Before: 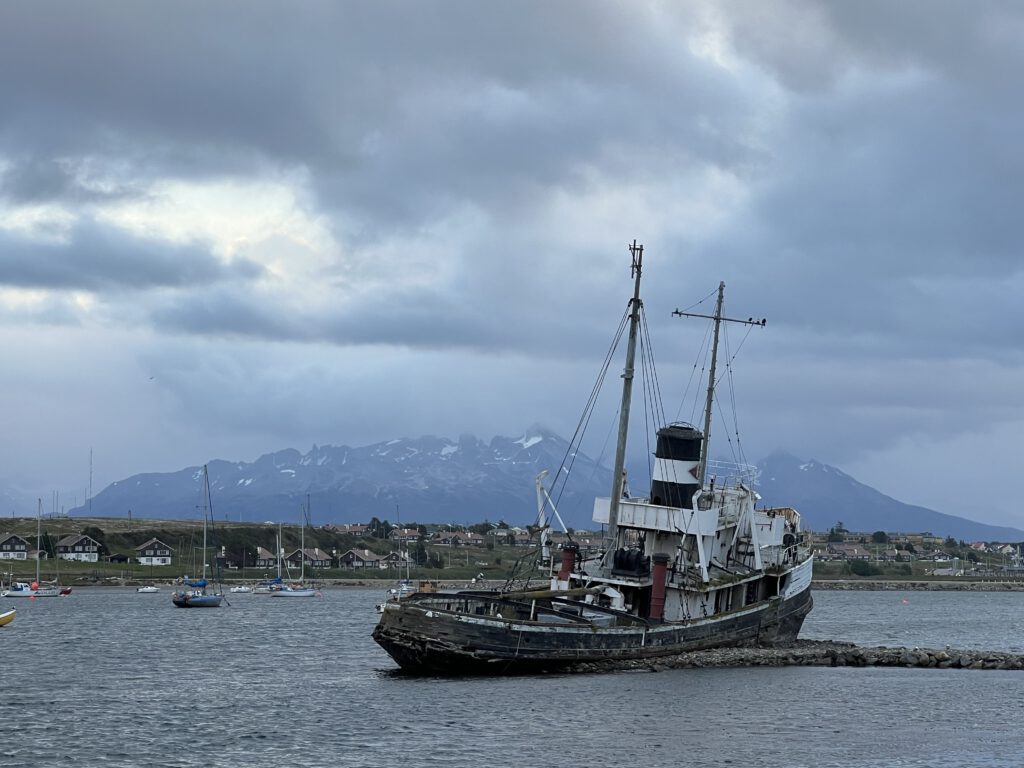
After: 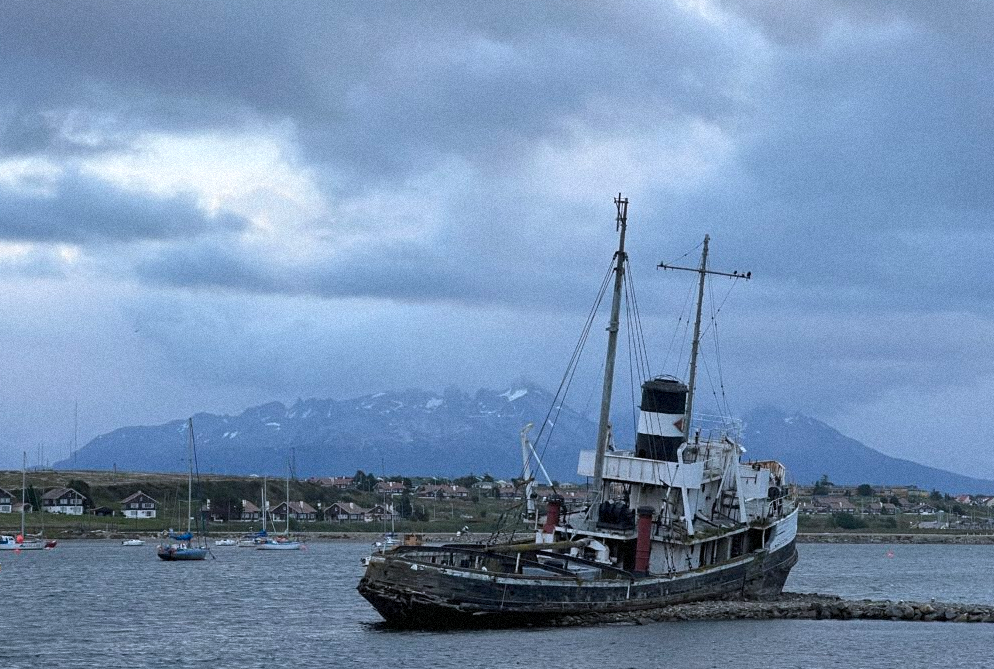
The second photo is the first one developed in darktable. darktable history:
grain: mid-tones bias 0%
rotate and perspective: automatic cropping original format, crop left 0, crop top 0
crop: left 1.507%, top 6.147%, right 1.379%, bottom 6.637%
color calibration: illuminant as shot in camera, x 0.358, y 0.373, temperature 4628.91 K
